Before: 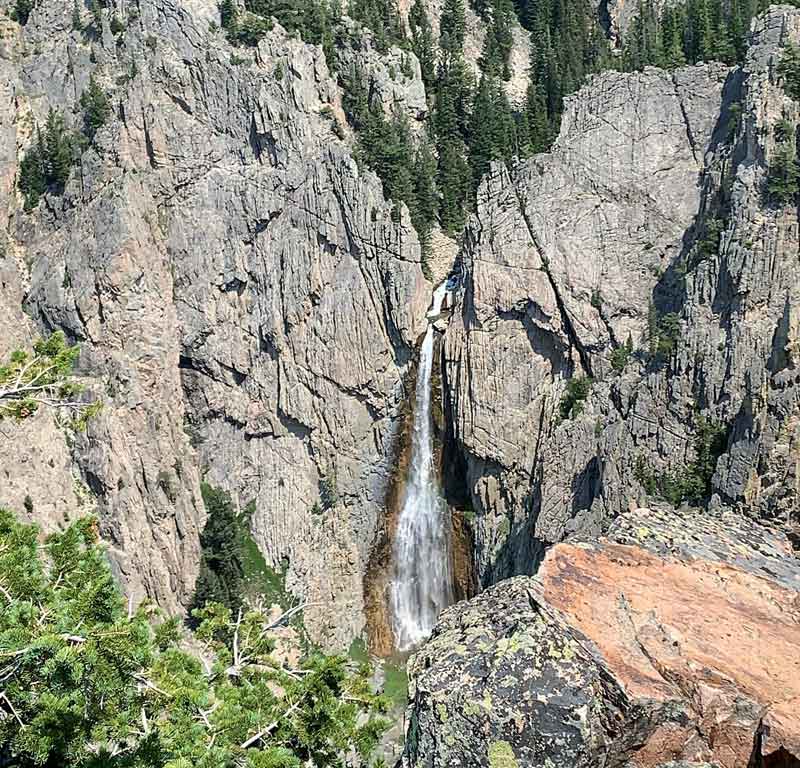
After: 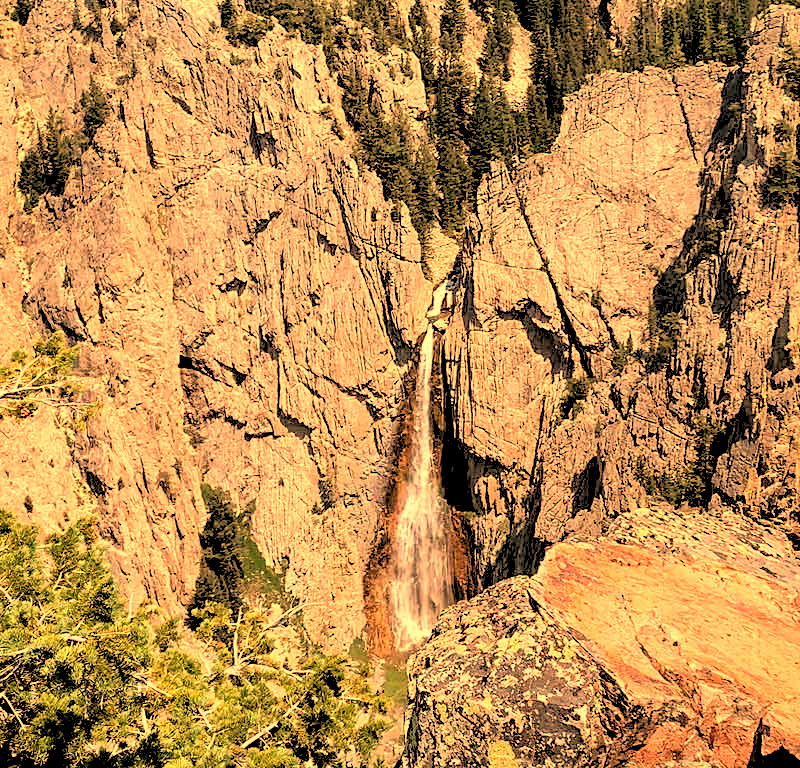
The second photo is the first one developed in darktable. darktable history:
rgb levels: levels [[0.029, 0.461, 0.922], [0, 0.5, 1], [0, 0.5, 1]]
white balance: red 1.467, blue 0.684
color correction: saturation 1.11
